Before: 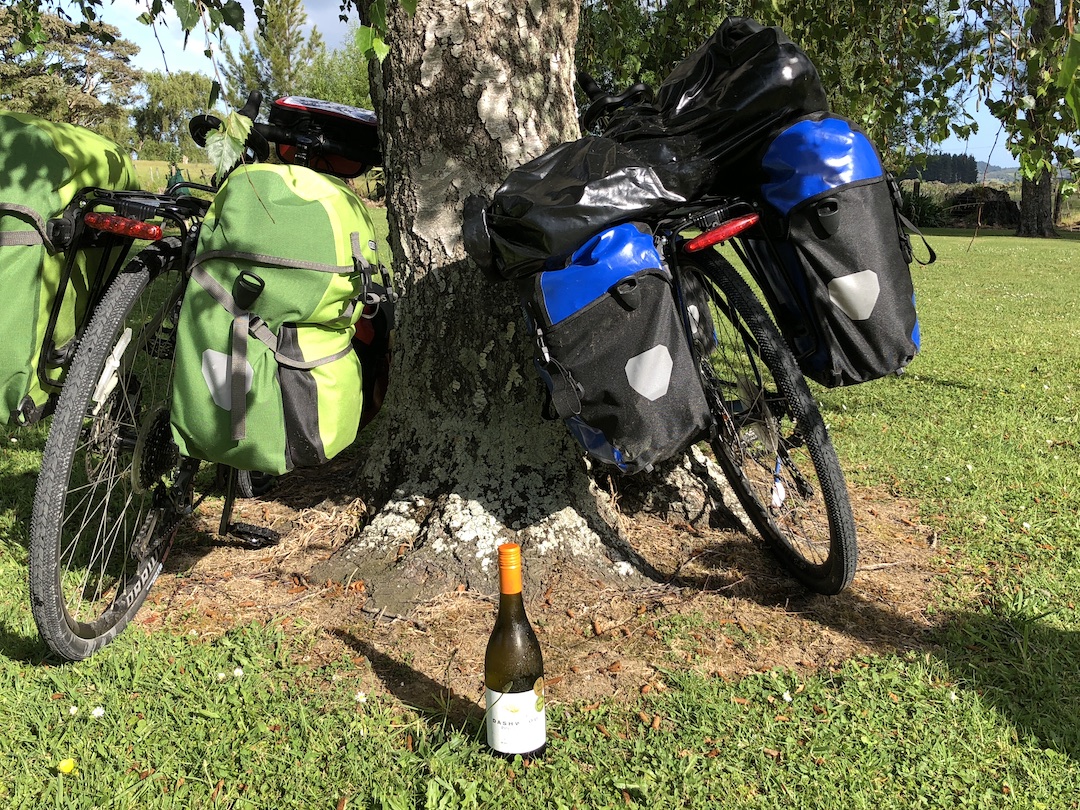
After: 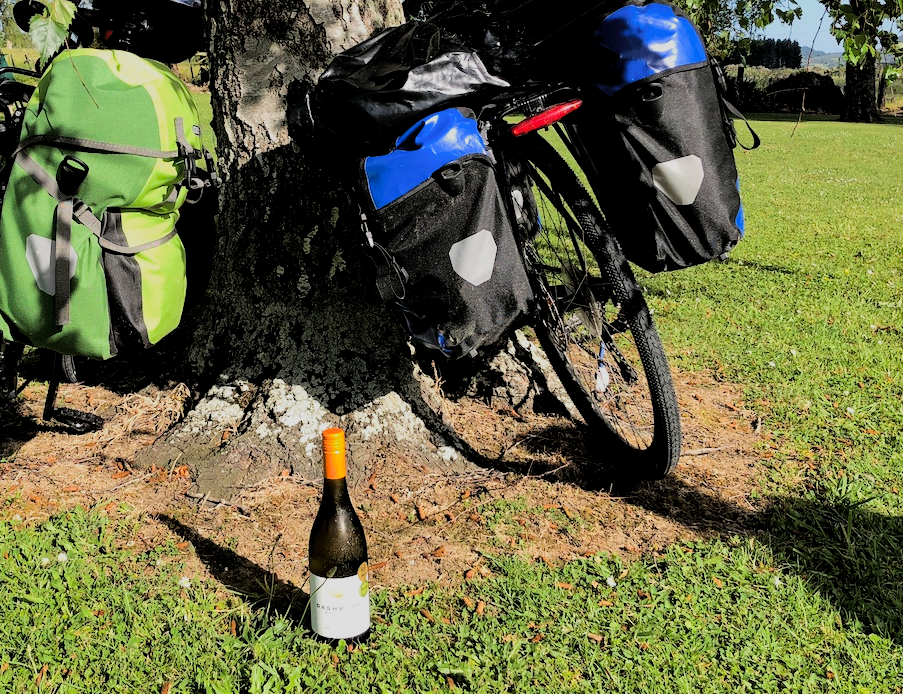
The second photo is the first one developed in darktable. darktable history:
filmic rgb: black relative exposure -5 EV, hardness 2.88, contrast 1.3, highlights saturation mix -30%
shadows and highlights: on, module defaults
tone curve: curves: ch0 [(0.021, 0) (0.104, 0.052) (0.496, 0.526) (0.737, 0.783) (1, 1)], color space Lab, linked channels, preserve colors none
crop: left 16.315%, top 14.246%
